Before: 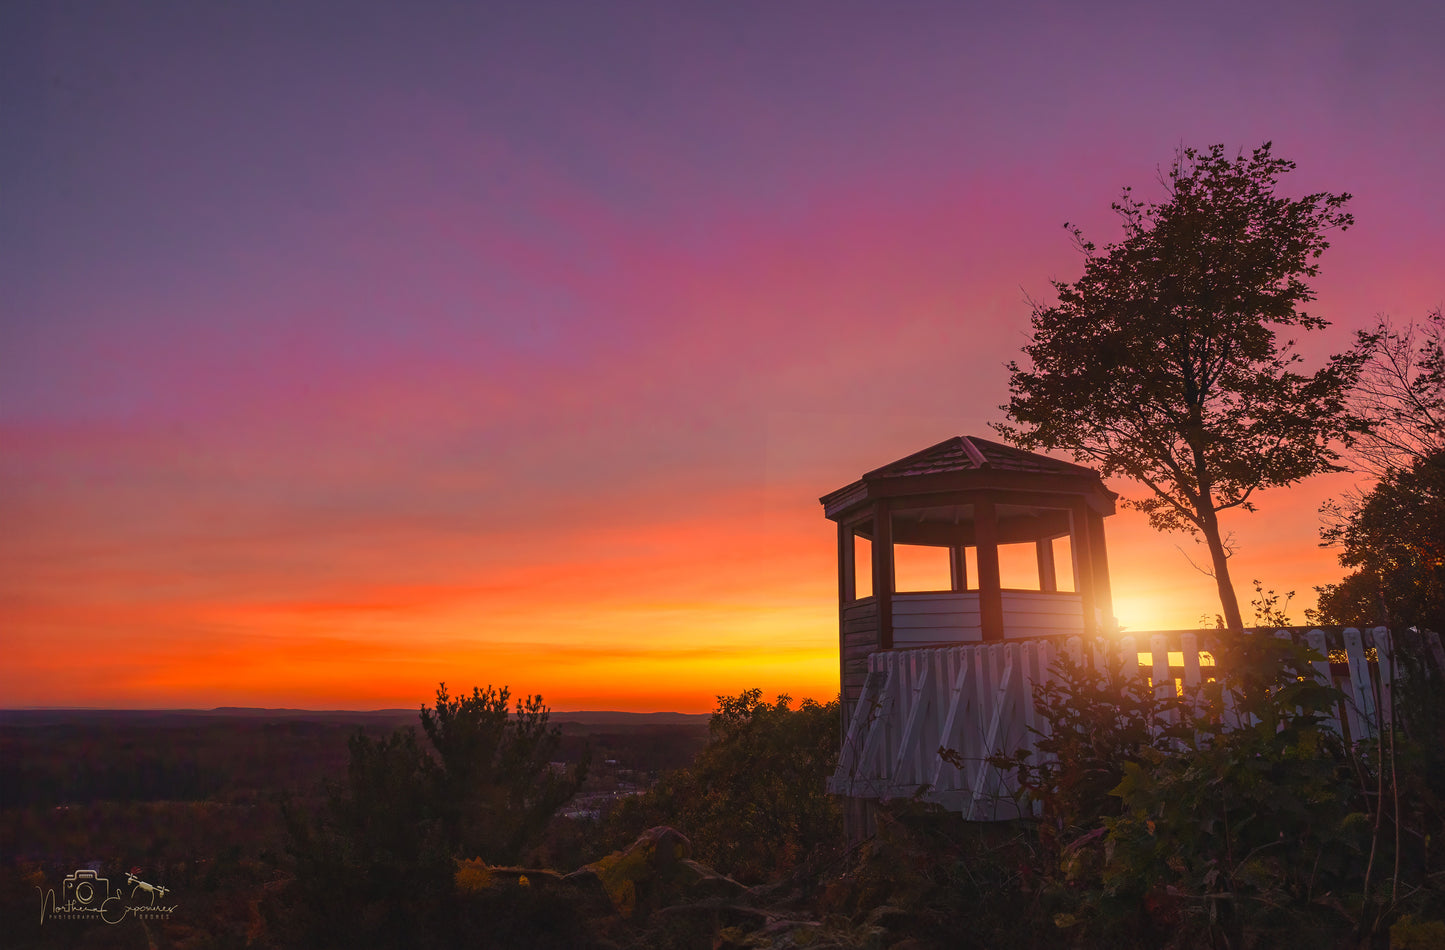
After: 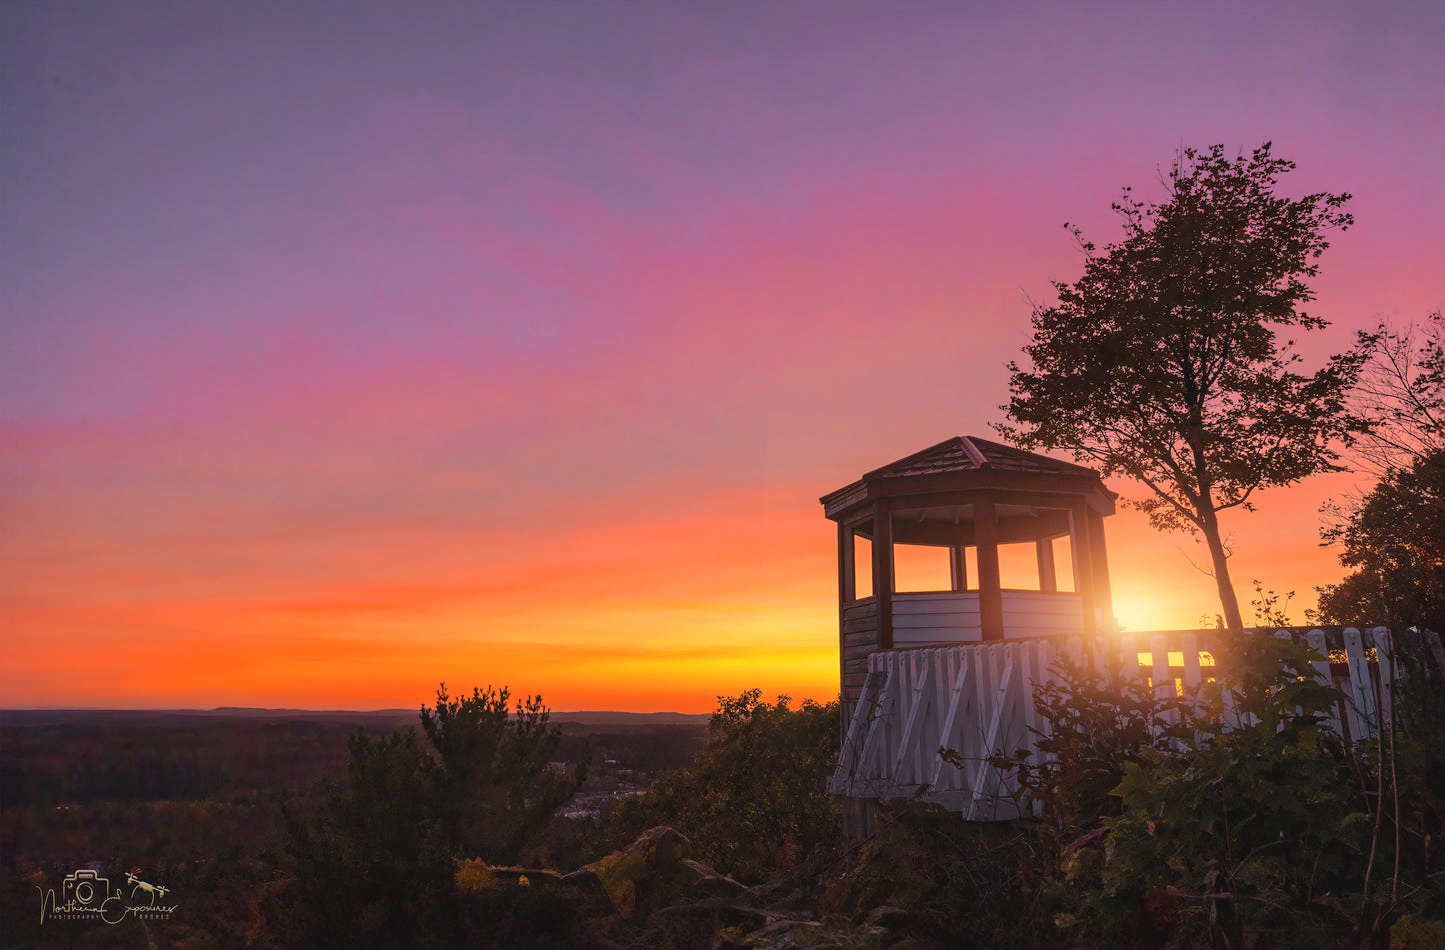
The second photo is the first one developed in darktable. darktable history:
tone curve: curves: ch0 [(0, 0) (0.003, 0.003) (0.011, 0.014) (0.025, 0.027) (0.044, 0.044) (0.069, 0.064) (0.1, 0.108) (0.136, 0.153) (0.177, 0.208) (0.224, 0.275) (0.277, 0.349) (0.335, 0.422) (0.399, 0.492) (0.468, 0.557) (0.543, 0.617) (0.623, 0.682) (0.709, 0.745) (0.801, 0.826) (0.898, 0.916) (1, 1)], color space Lab, independent channels, preserve colors none
